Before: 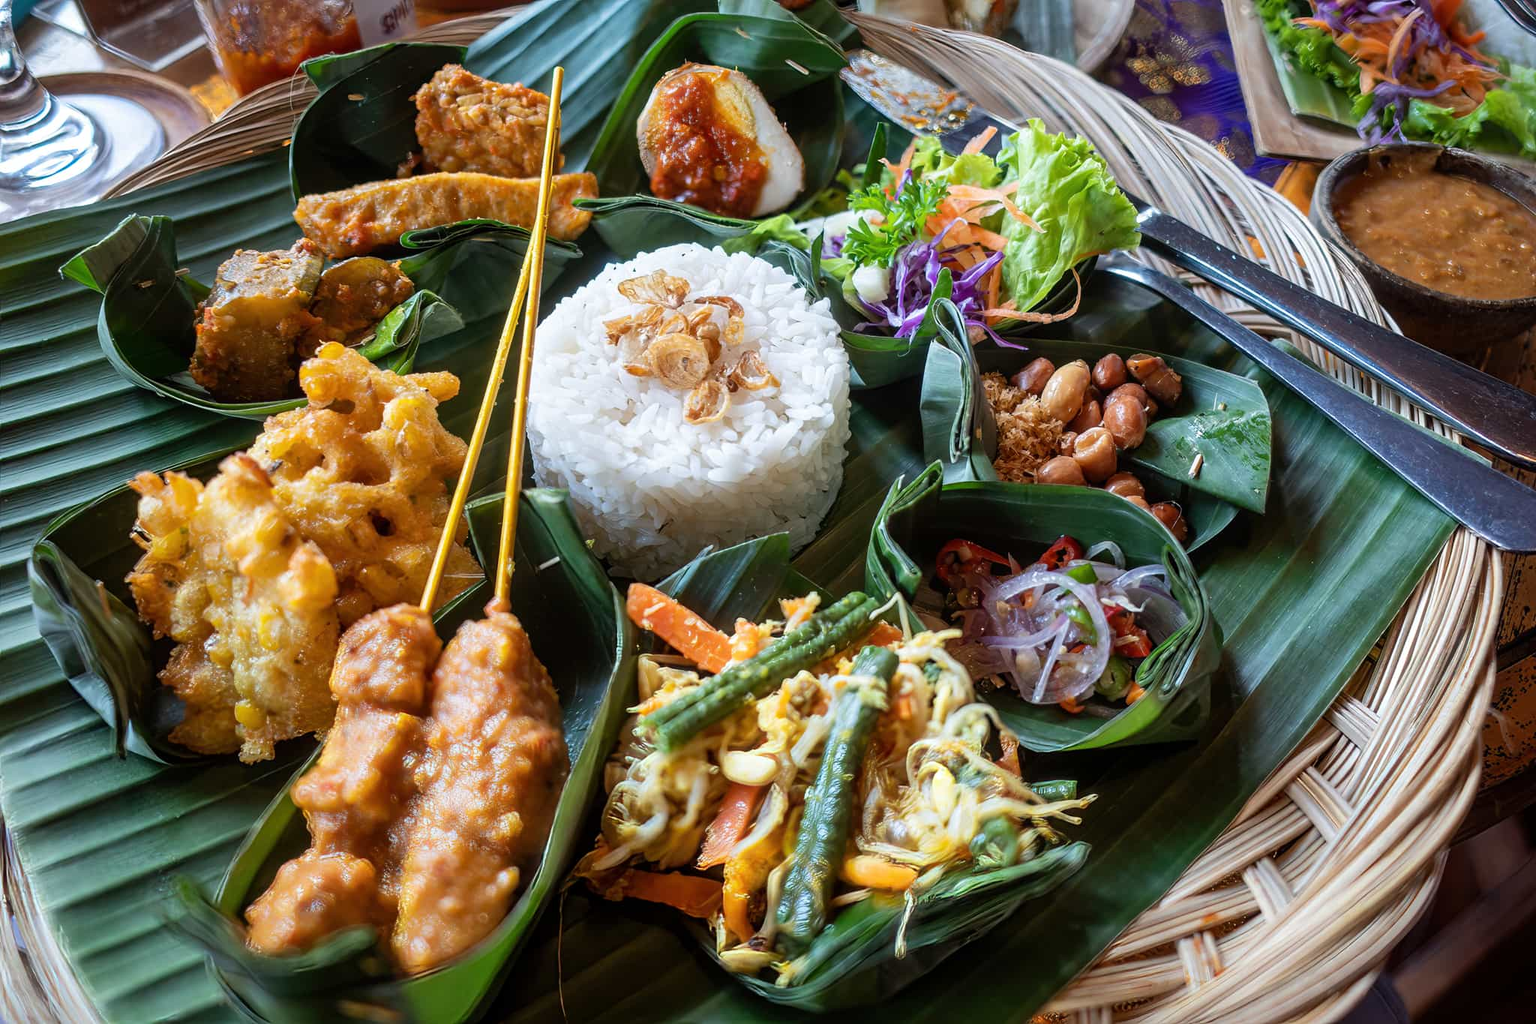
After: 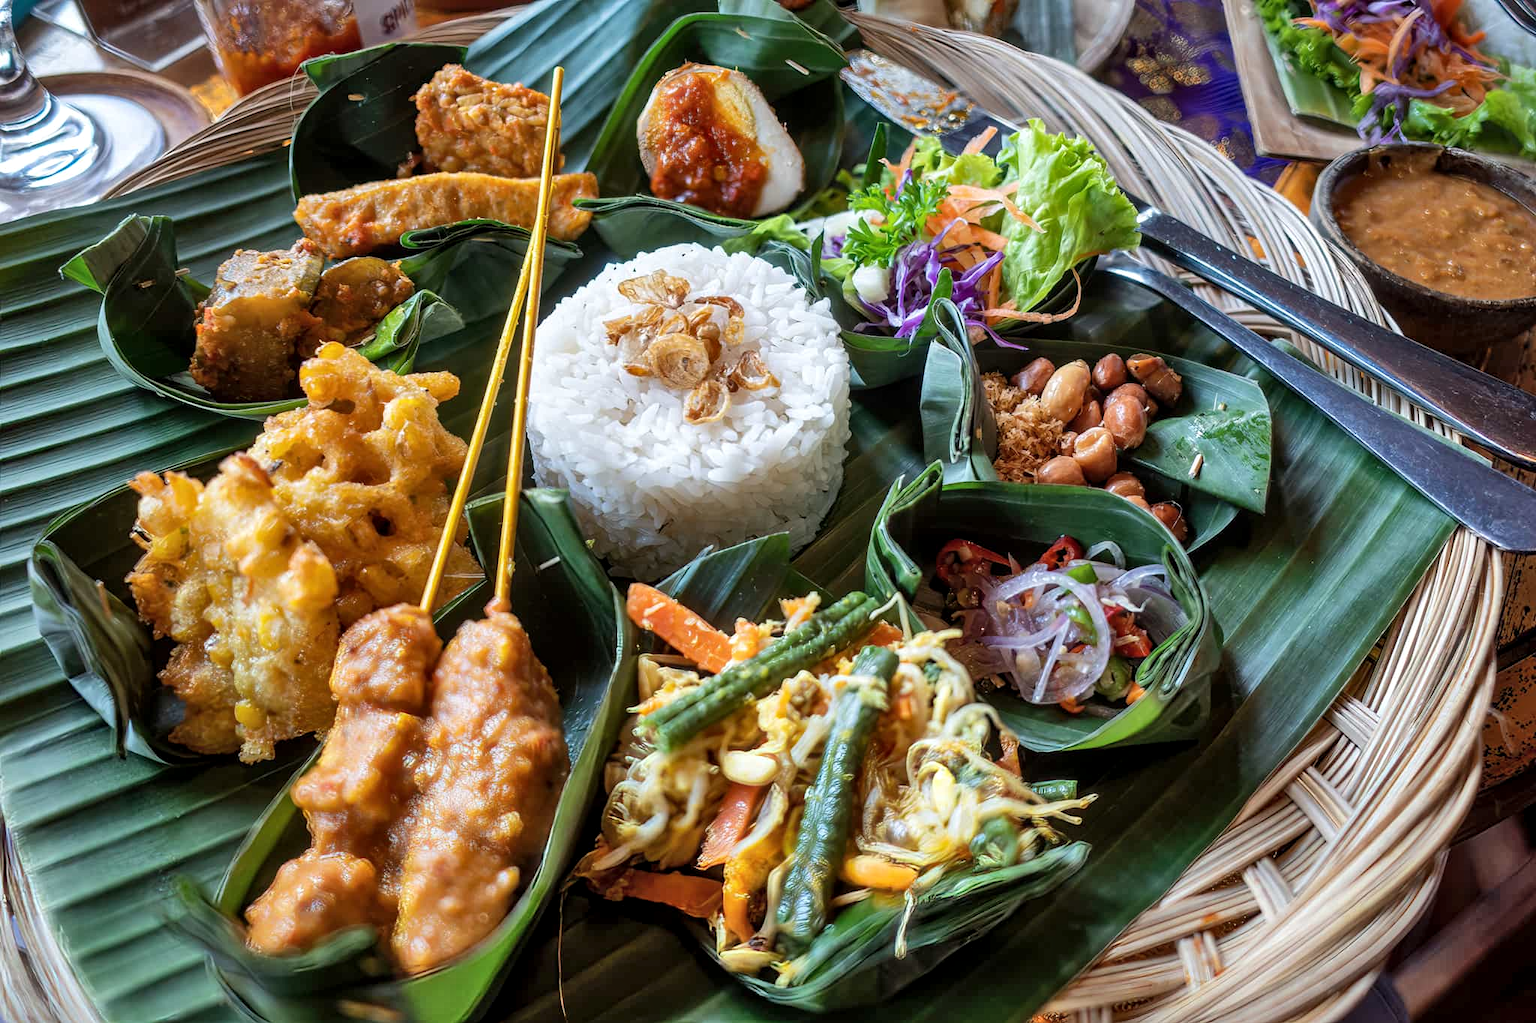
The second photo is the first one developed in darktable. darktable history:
local contrast: highlights 100%, shadows 100%, detail 120%, midtone range 0.2
shadows and highlights: shadows 60, soften with gaussian
